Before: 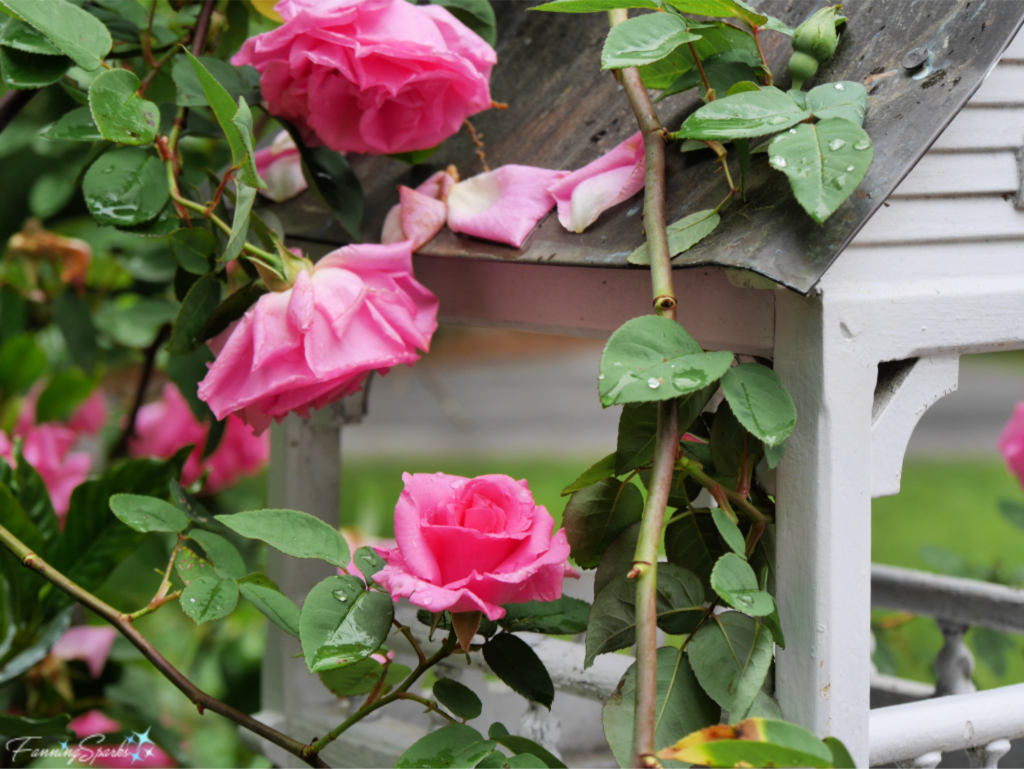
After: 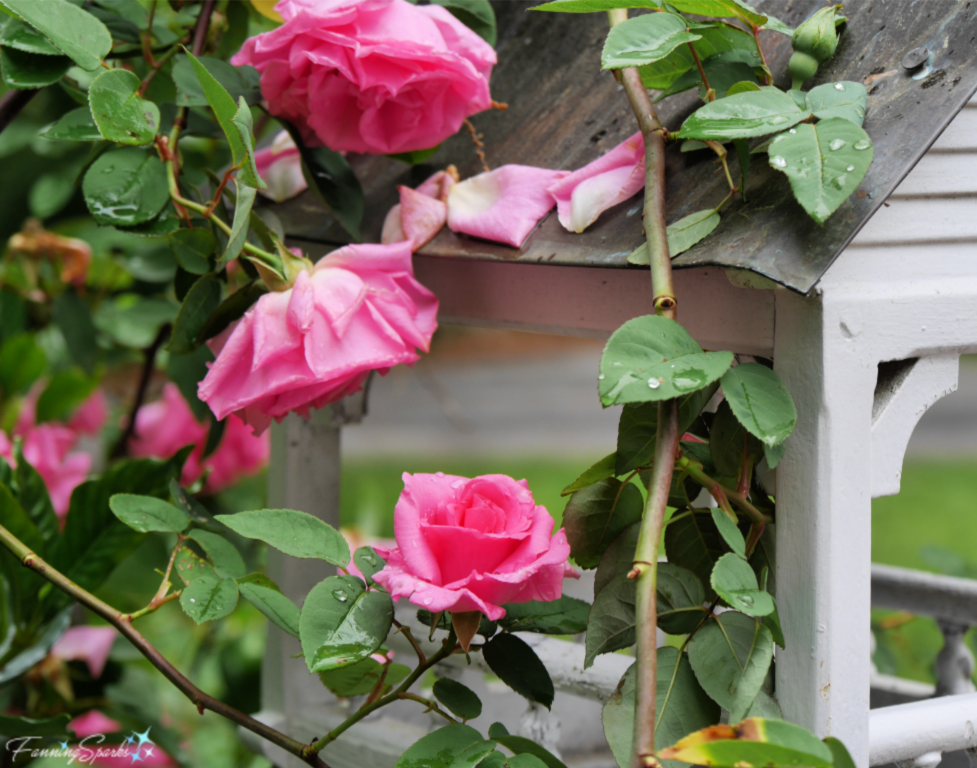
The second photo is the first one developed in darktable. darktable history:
crop: right 4.538%, bottom 0.023%
